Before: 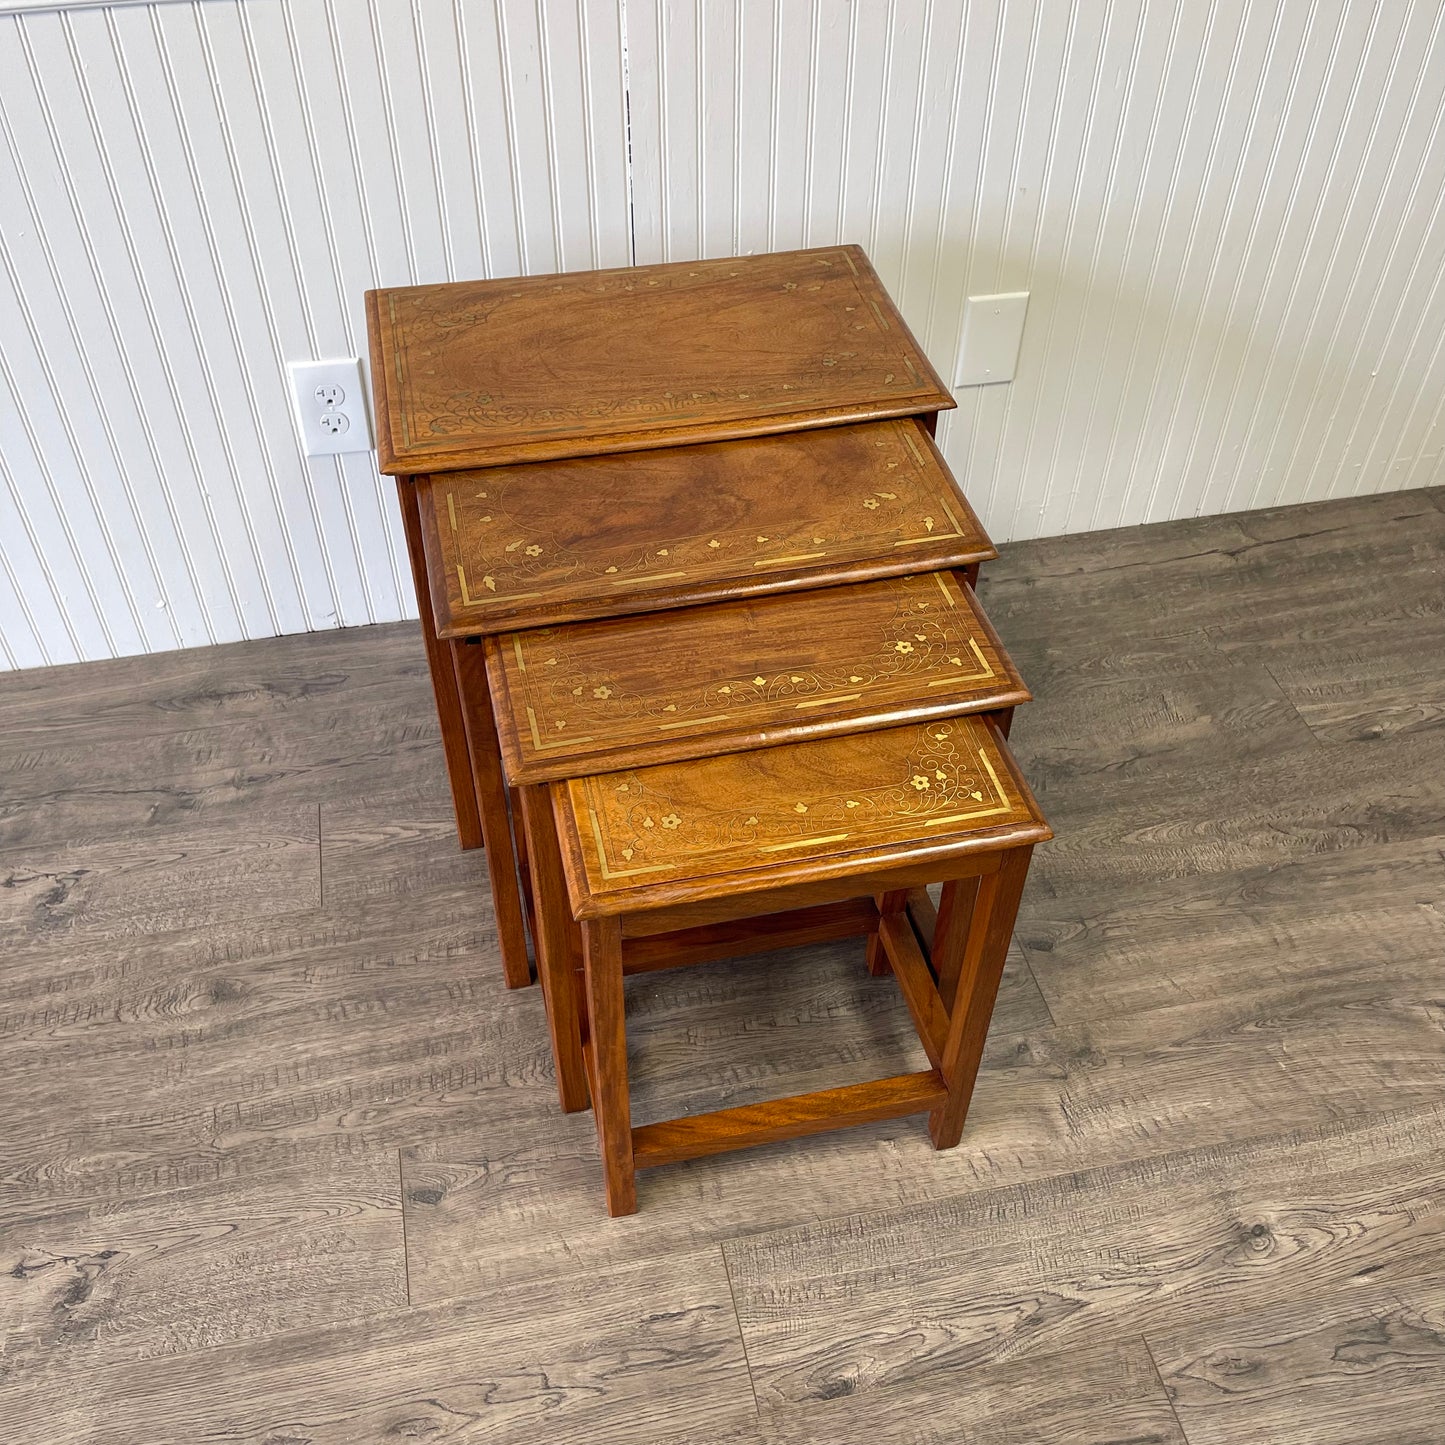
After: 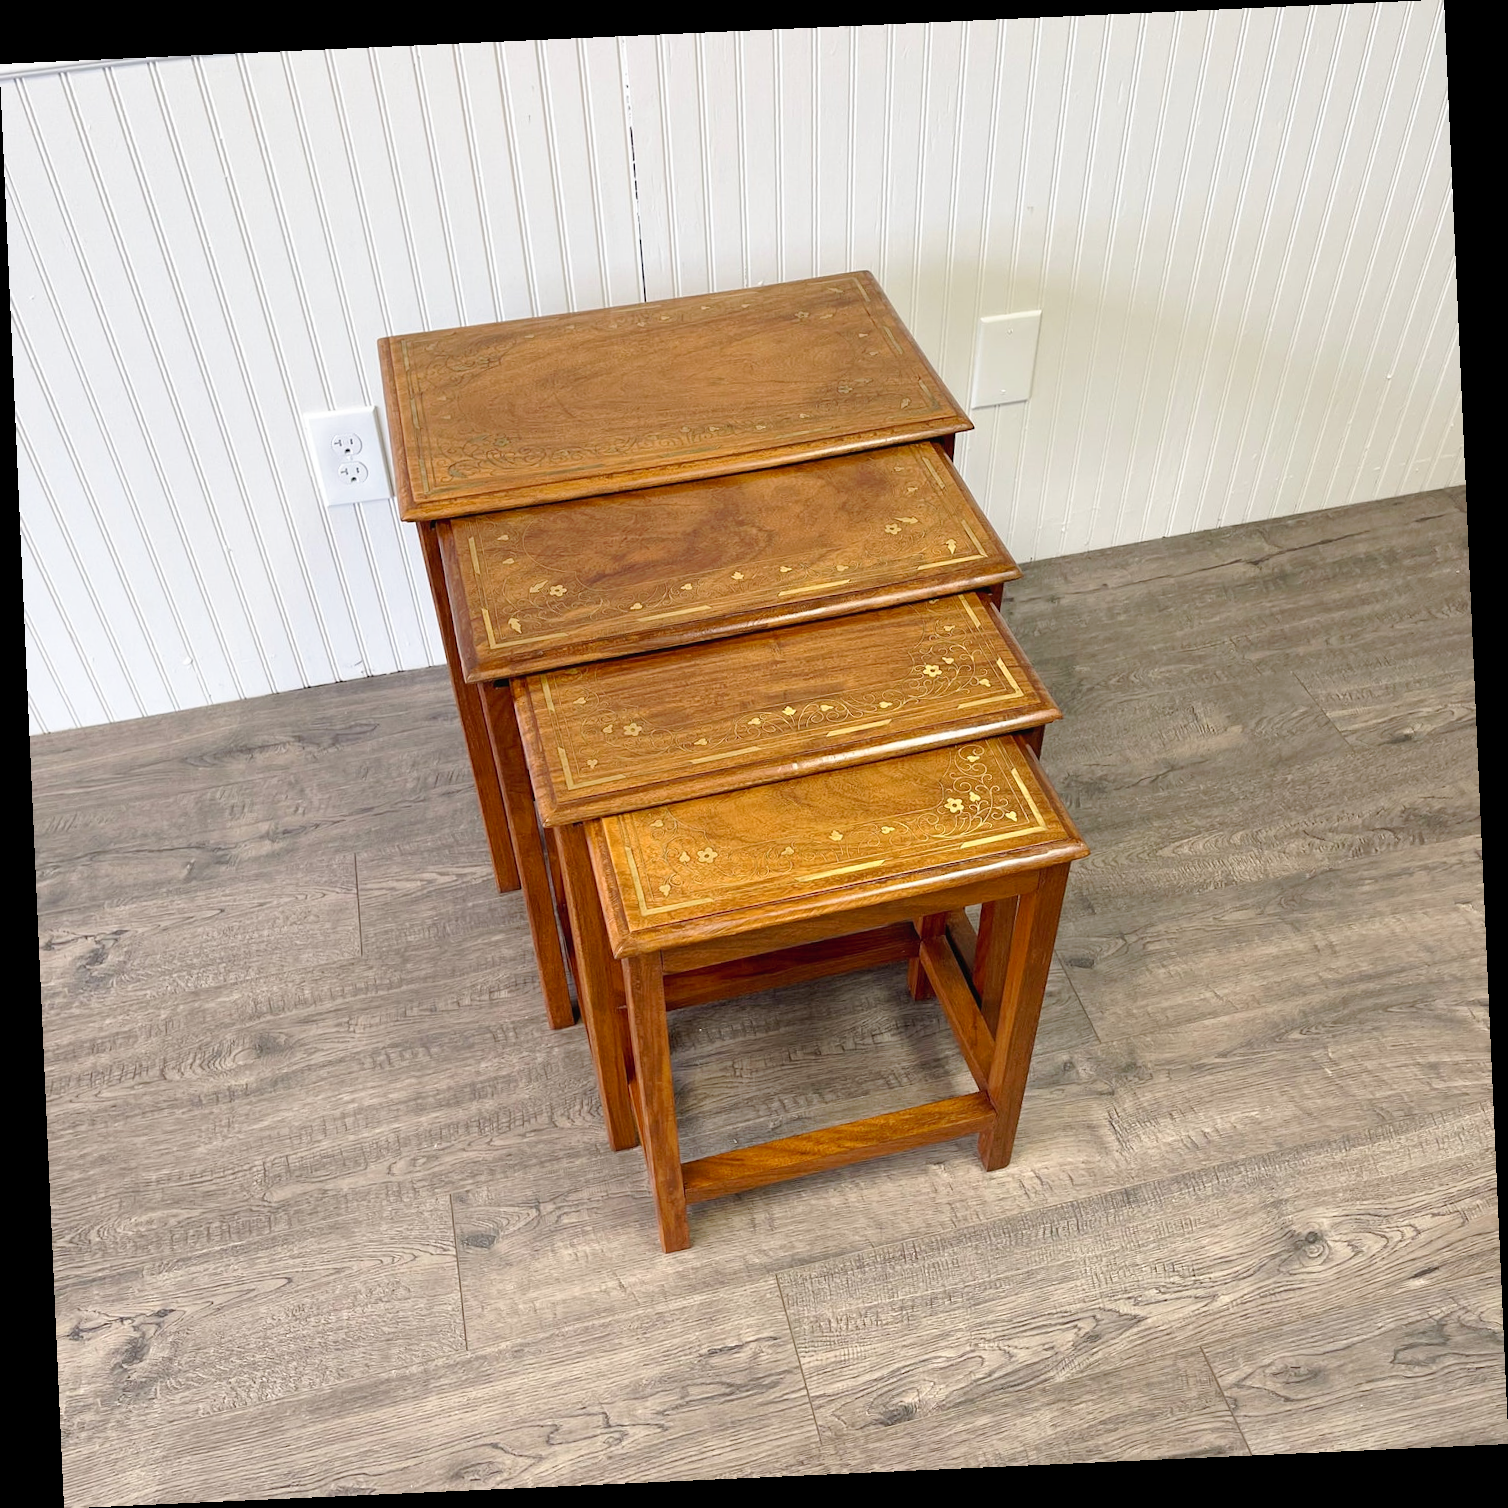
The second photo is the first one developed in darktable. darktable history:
rotate and perspective: rotation -2.56°, automatic cropping off
tone curve: curves: ch0 [(0, 0) (0.003, 0.022) (0.011, 0.025) (0.025, 0.032) (0.044, 0.055) (0.069, 0.089) (0.1, 0.133) (0.136, 0.18) (0.177, 0.231) (0.224, 0.291) (0.277, 0.35) (0.335, 0.42) (0.399, 0.496) (0.468, 0.561) (0.543, 0.632) (0.623, 0.706) (0.709, 0.783) (0.801, 0.865) (0.898, 0.947) (1, 1)], preserve colors none
